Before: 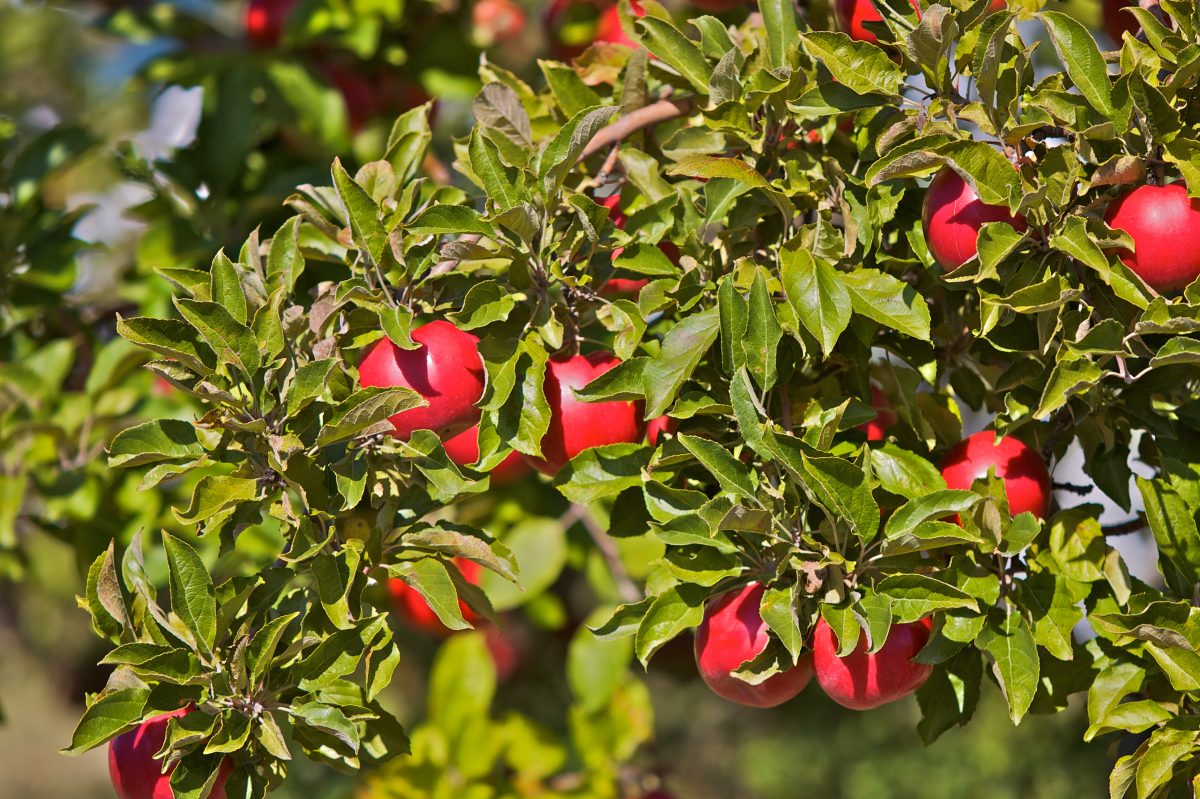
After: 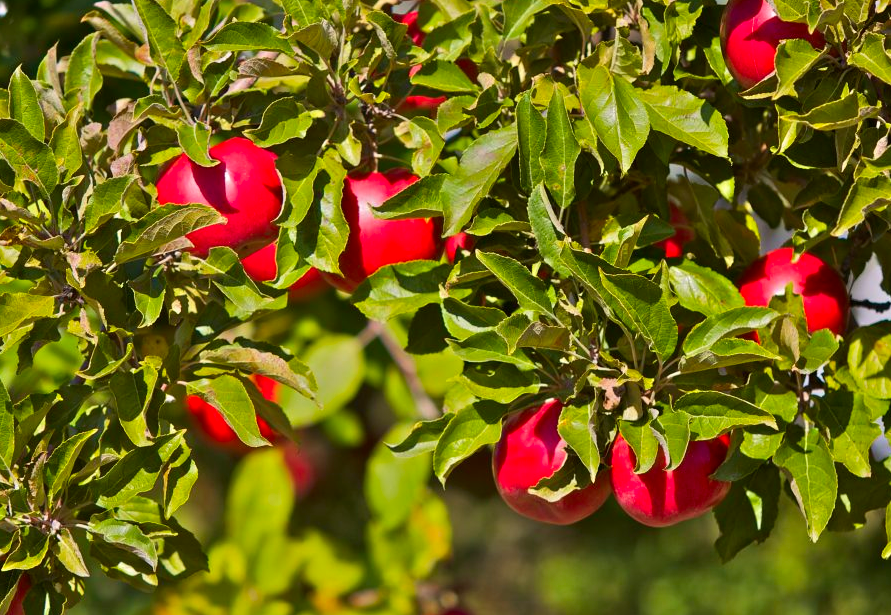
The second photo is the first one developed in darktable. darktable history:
contrast brightness saturation: contrast 0.095, saturation 0.273
crop: left 16.841%, top 23.025%, right 8.86%
